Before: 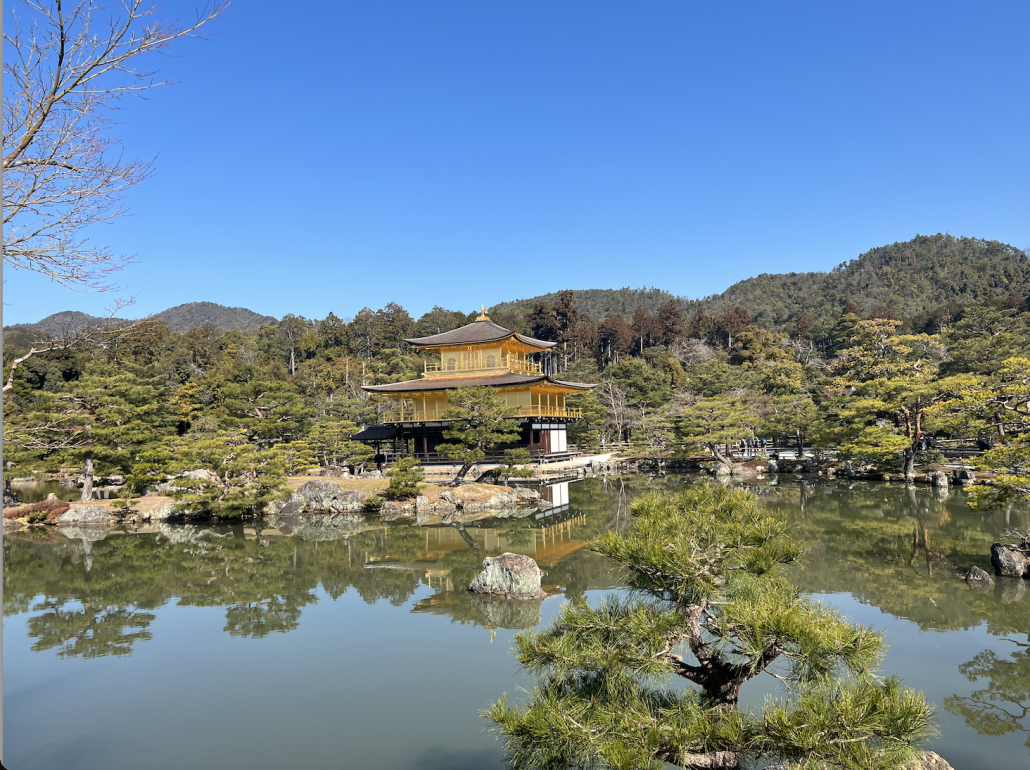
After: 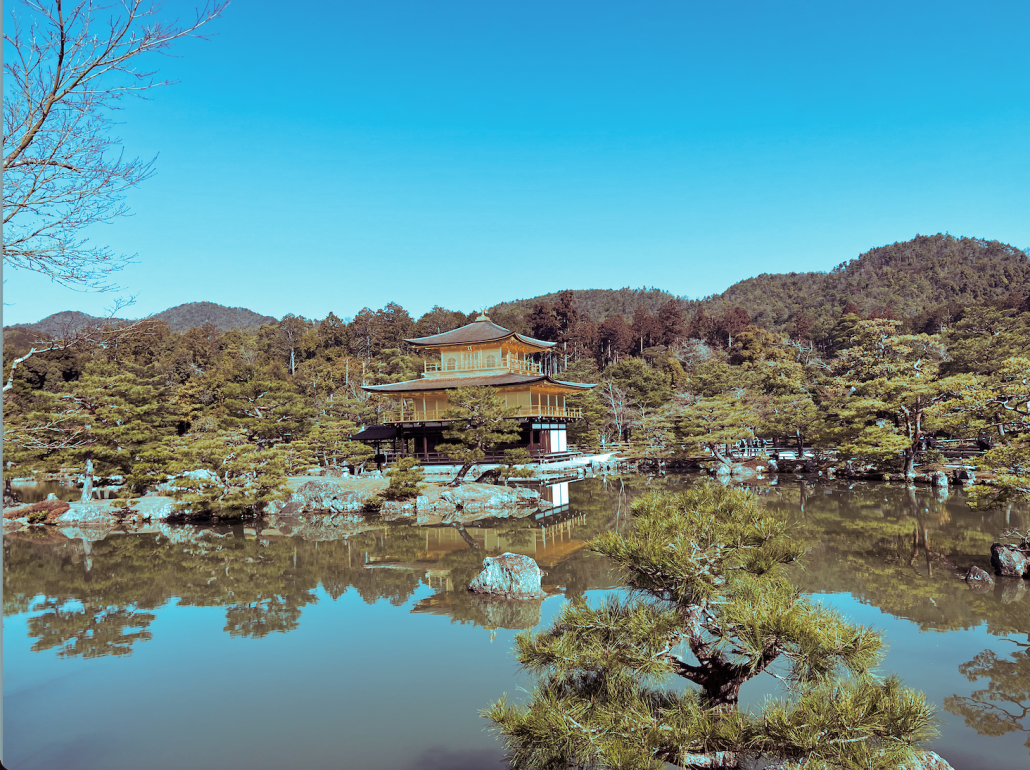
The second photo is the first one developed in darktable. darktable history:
velvia: on, module defaults
split-toning: shadows › hue 327.6°, highlights › hue 198°, highlights › saturation 0.55, balance -21.25, compress 0%
